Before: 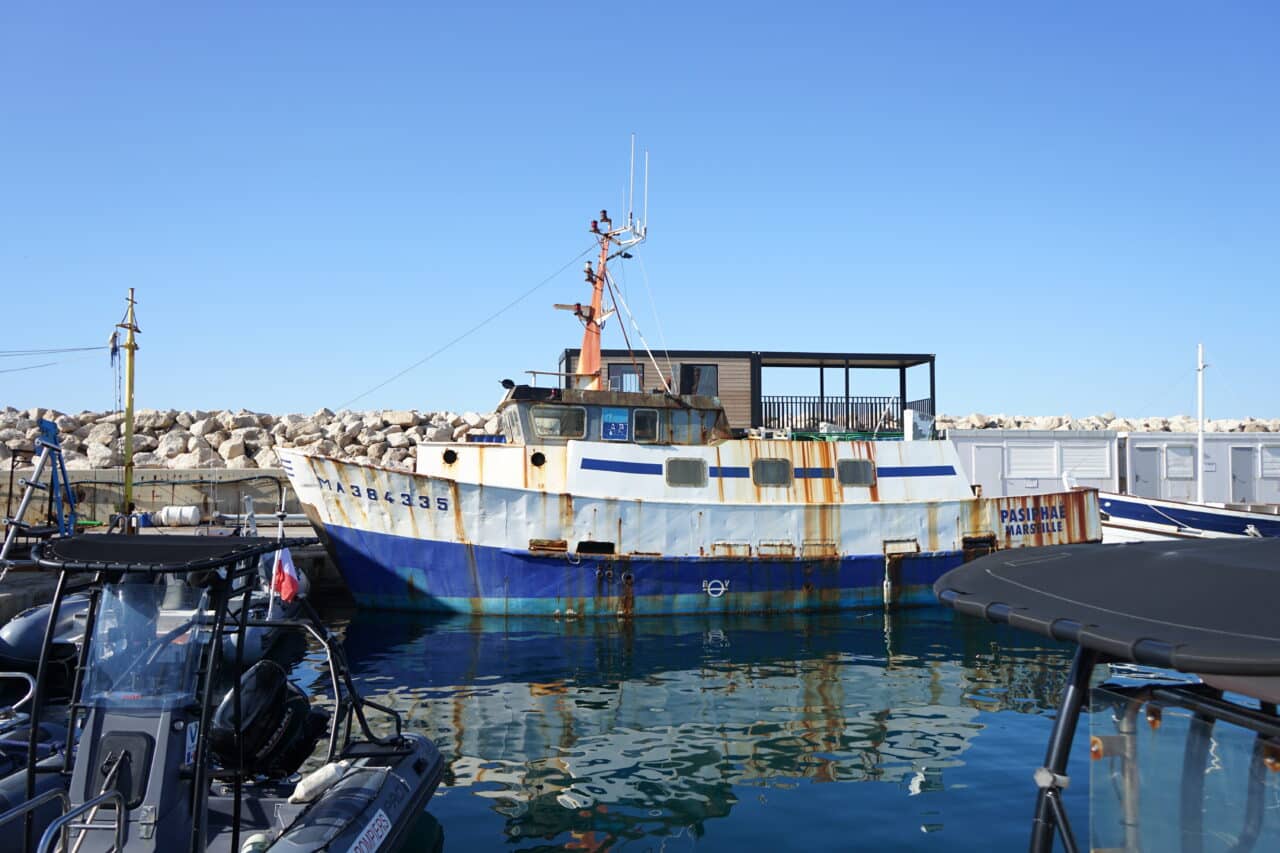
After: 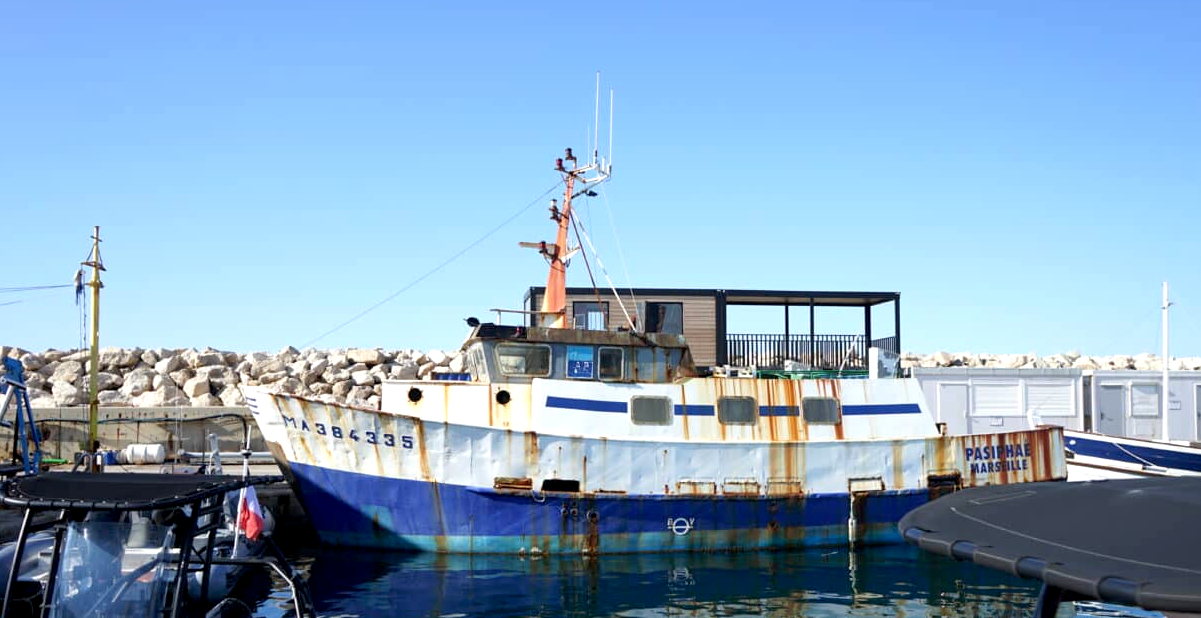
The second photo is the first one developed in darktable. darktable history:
crop: left 2.737%, top 7.287%, right 3.421%, bottom 20.179%
exposure: black level correction 0.005, exposure 0.286 EV, compensate highlight preservation false
